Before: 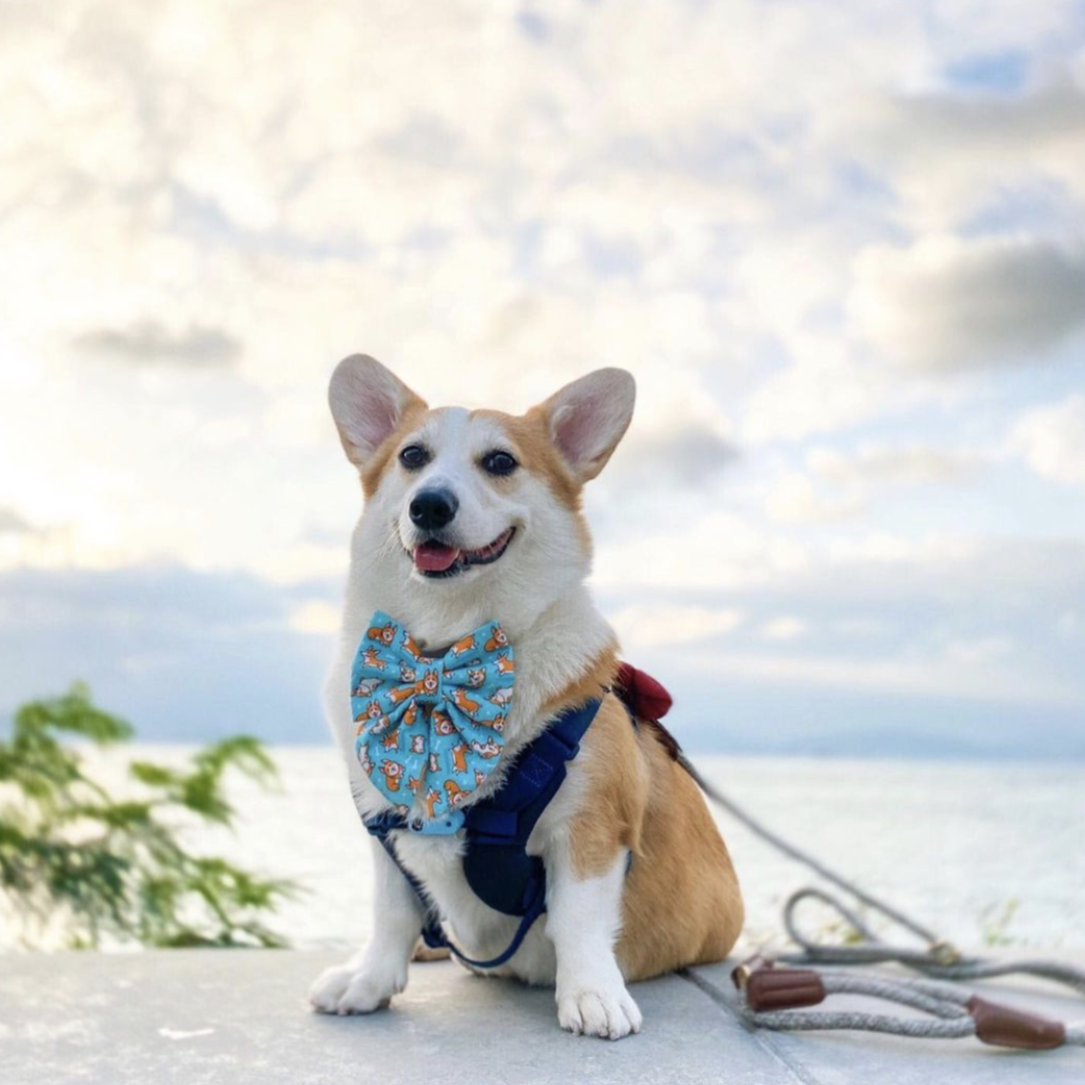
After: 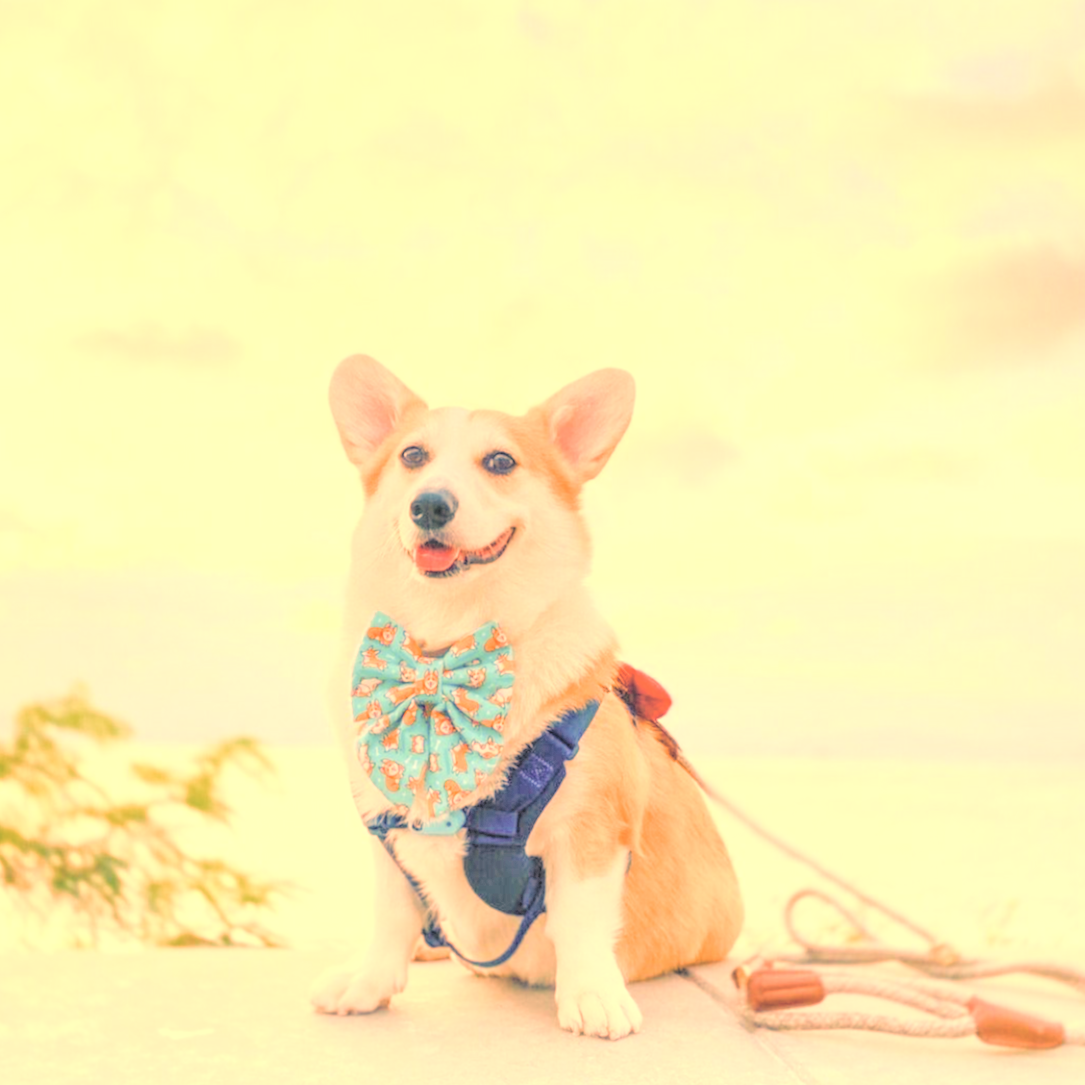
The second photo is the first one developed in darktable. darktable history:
local contrast: highlights 0%, shadows 0%, detail 133%
white balance: red 1.467, blue 0.684
contrast brightness saturation: brightness 1
color balance rgb: perceptual saturation grading › global saturation 20%, perceptual saturation grading › highlights -50%, perceptual saturation grading › shadows 30%, perceptual brilliance grading › global brilliance 10%, perceptual brilliance grading › shadows 15%
exposure: exposure 0.2 EV, compensate highlight preservation false
